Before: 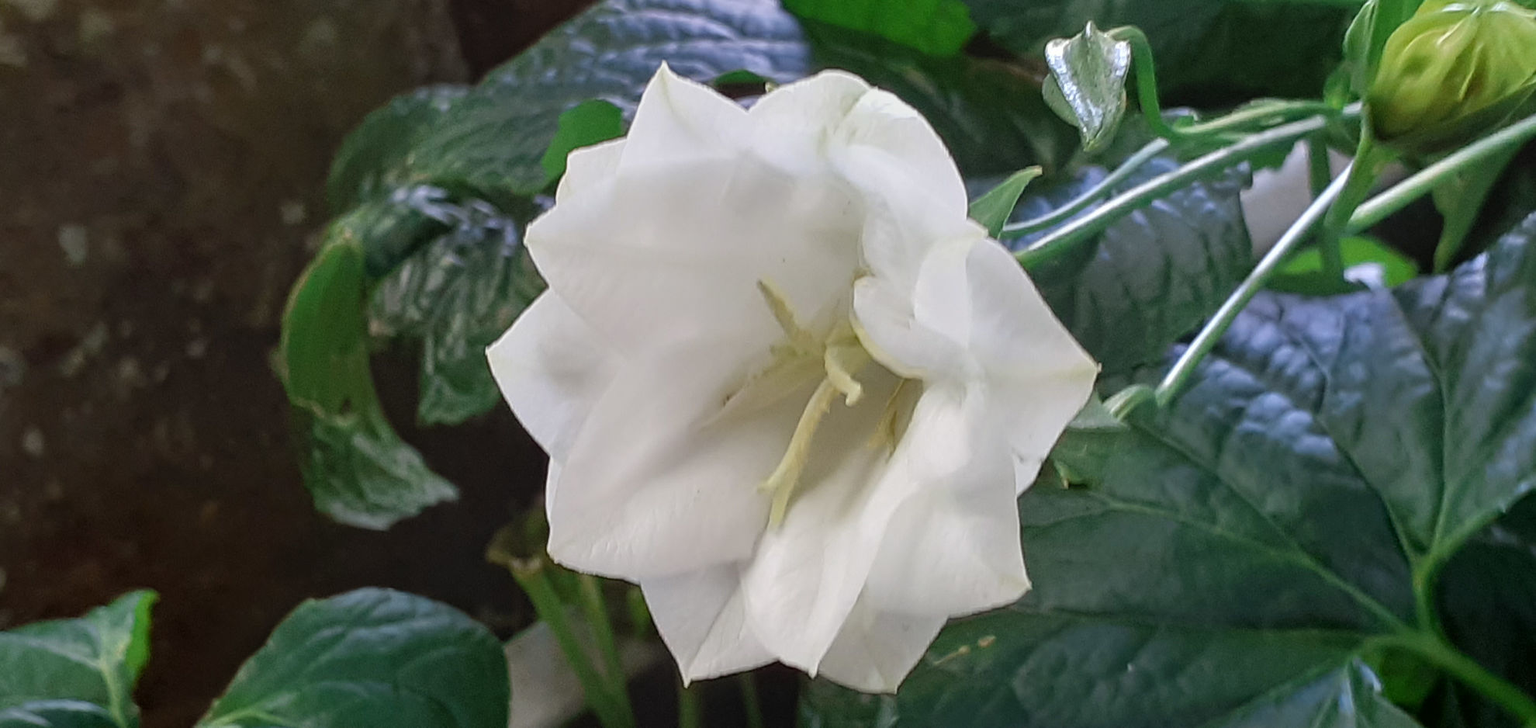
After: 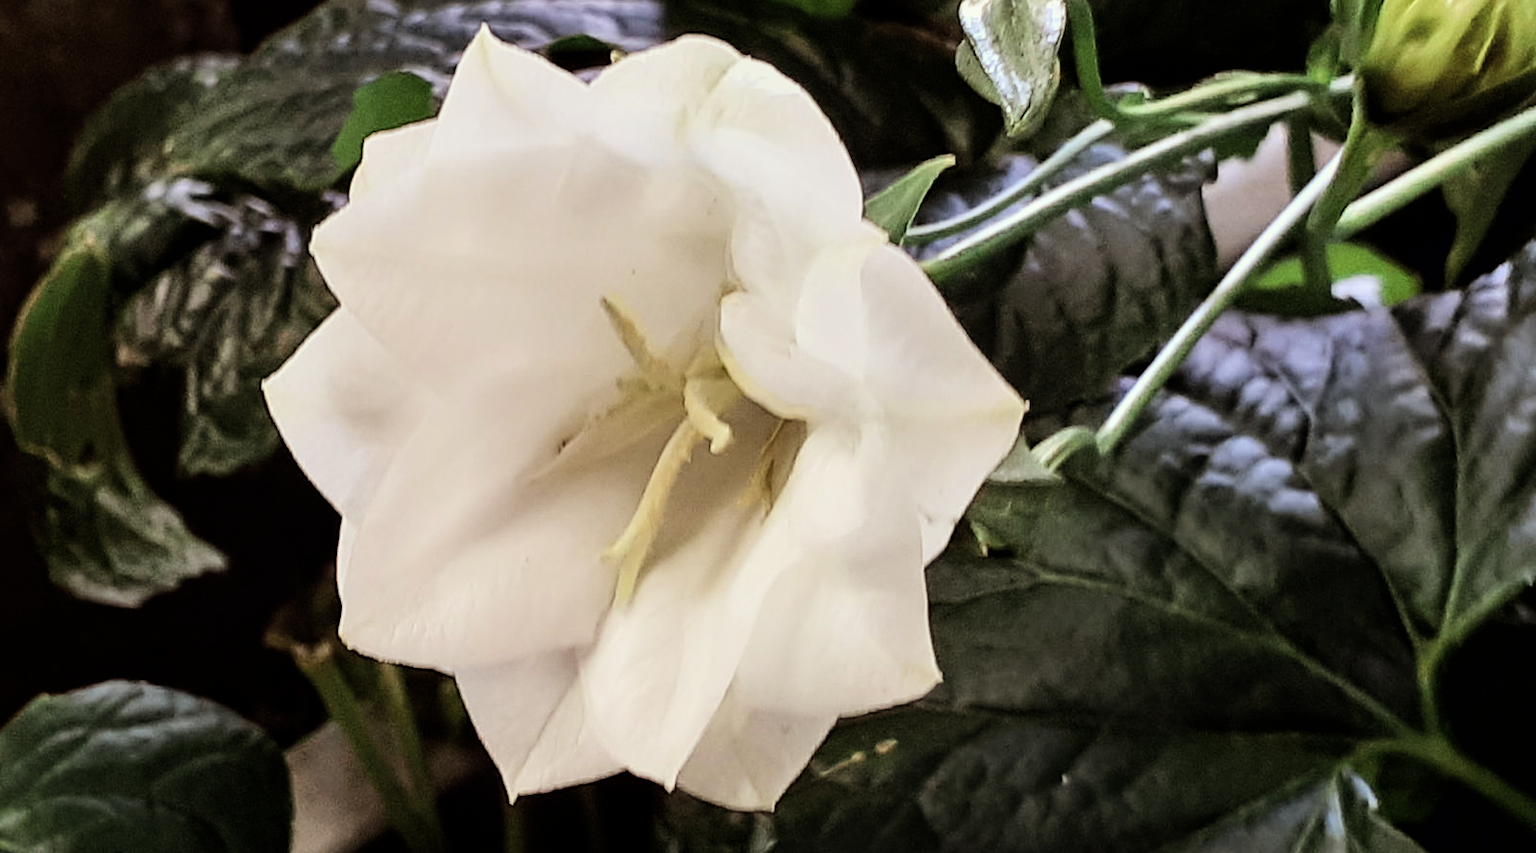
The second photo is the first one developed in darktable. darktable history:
crop and rotate: left 17.959%, top 5.771%, right 1.742%
tone equalizer: -8 EV -1.08 EV, -7 EV -1.01 EV, -6 EV -0.867 EV, -5 EV -0.578 EV, -3 EV 0.578 EV, -2 EV 0.867 EV, -1 EV 1.01 EV, +0 EV 1.08 EV, edges refinement/feathering 500, mask exposure compensation -1.57 EV, preserve details no
contrast equalizer: octaves 7, y [[0.6 ×6], [0.55 ×6], [0 ×6], [0 ×6], [0 ×6]], mix 0.3
filmic rgb: black relative exposure -7.65 EV, white relative exposure 4.56 EV, hardness 3.61, color science v6 (2022)
color correction: saturation 0.8
white balance: red 1.045, blue 0.932
rgb levels: mode RGB, independent channels, levels [[0, 0.5, 1], [0, 0.521, 1], [0, 0.536, 1]]
